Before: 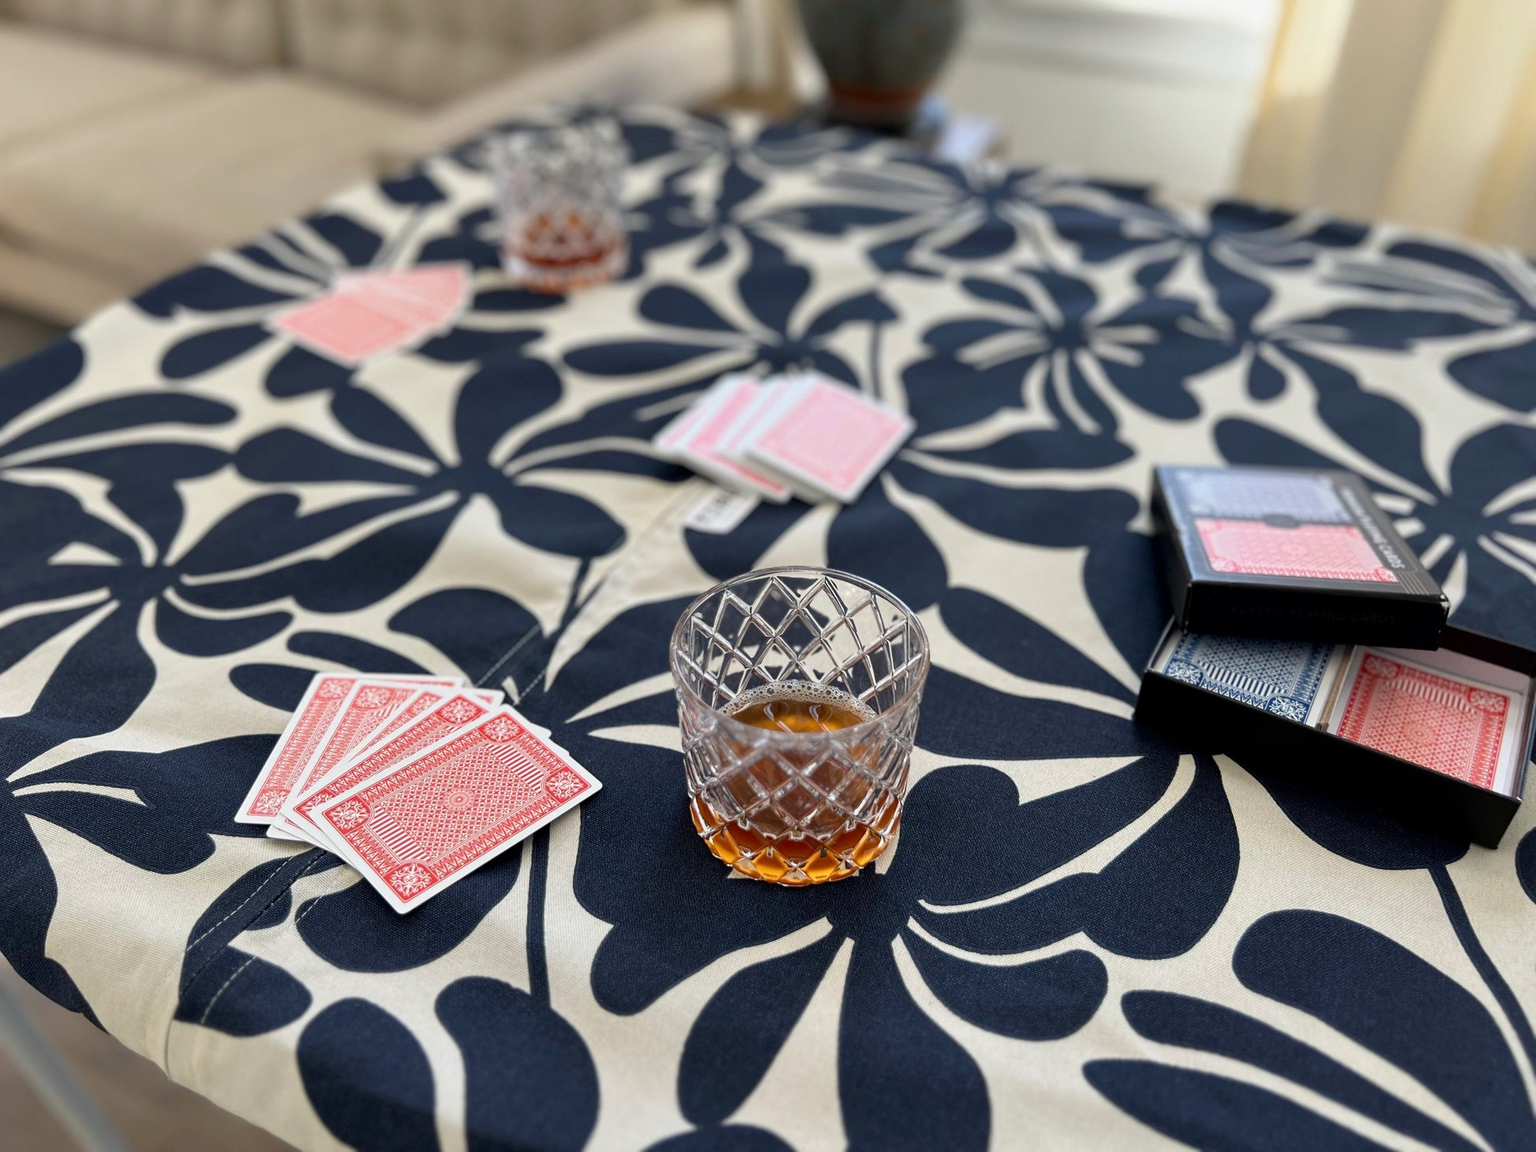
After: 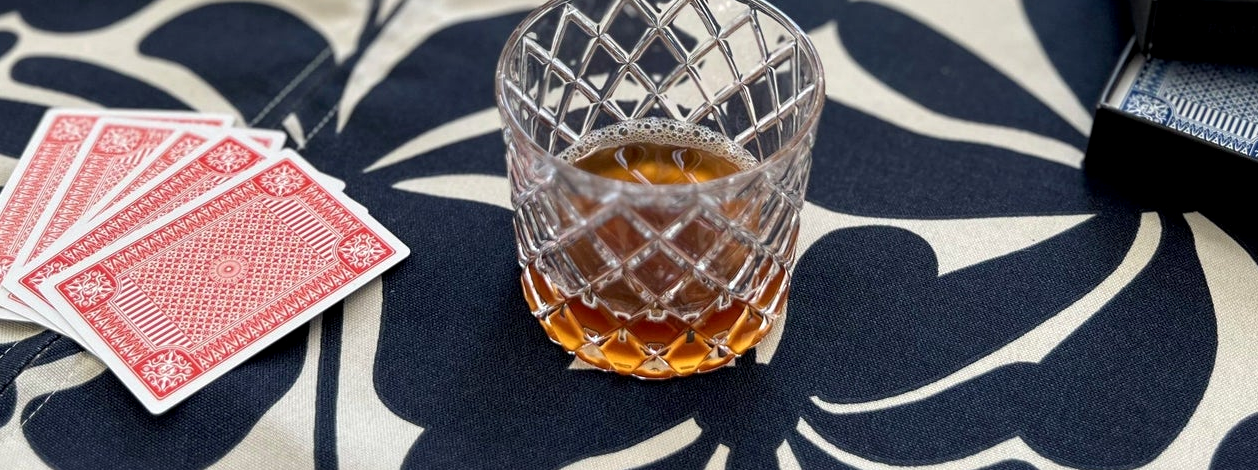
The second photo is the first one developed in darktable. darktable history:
local contrast: highlights 106%, shadows 100%, detail 131%, midtone range 0.2
crop: left 18.171%, top 50.982%, right 17.178%, bottom 16.809%
